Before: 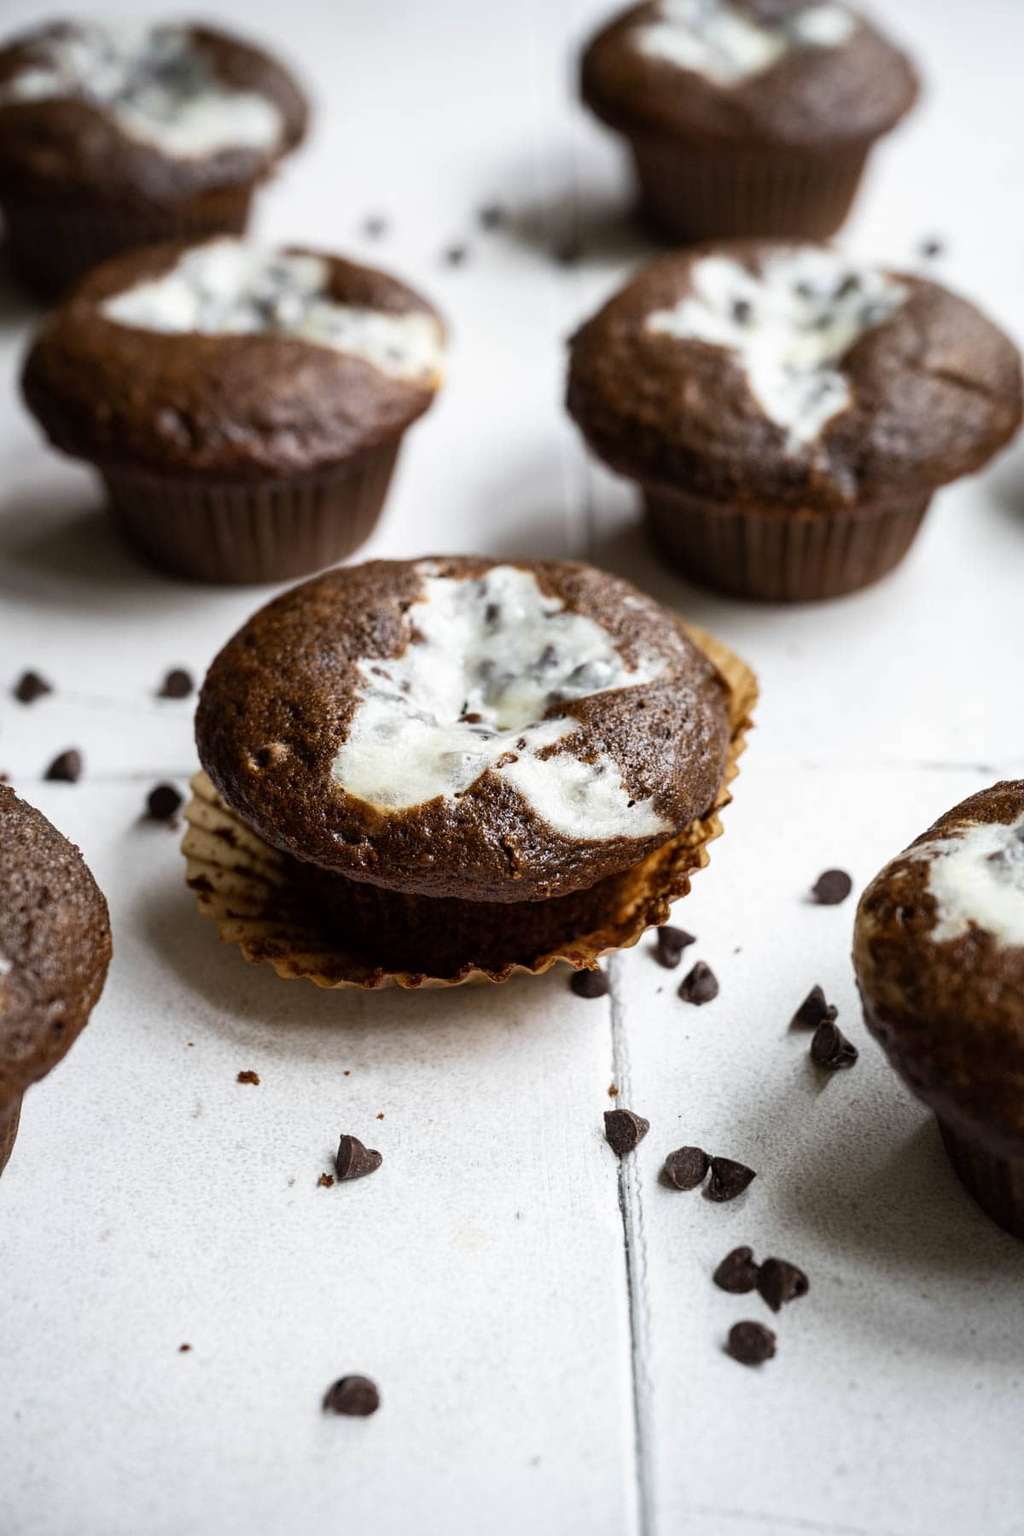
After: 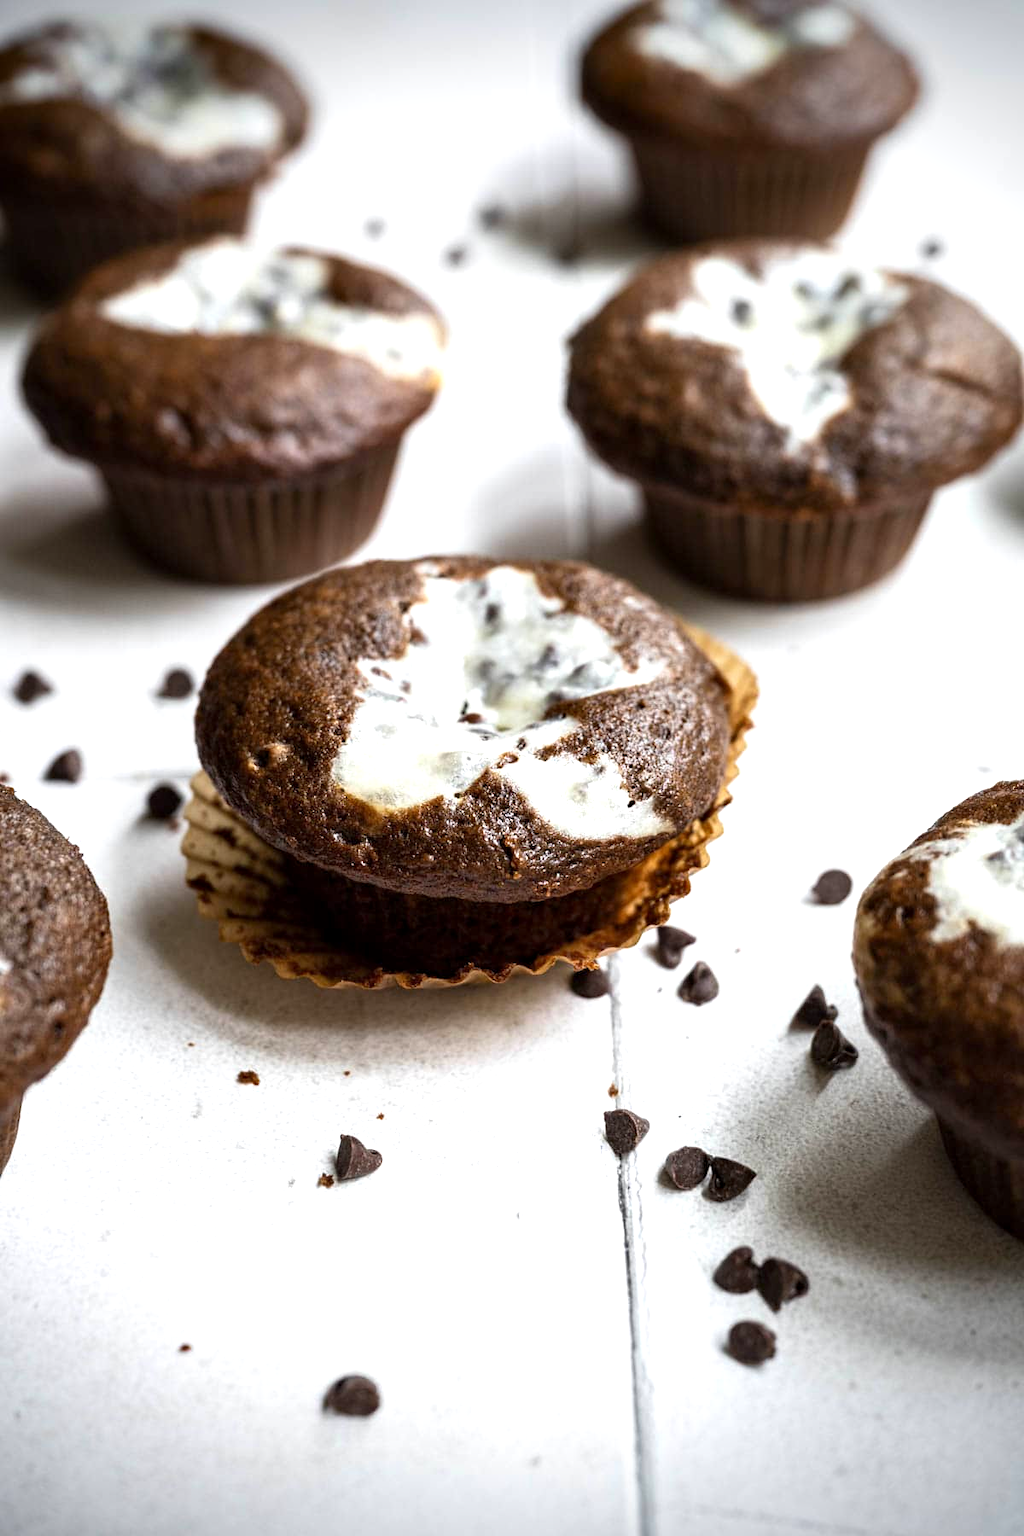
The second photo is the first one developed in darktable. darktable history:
vignetting: fall-off start 88.53%, fall-off radius 44.2%, saturation 0.376, width/height ratio 1.161
exposure: exposure 0.493 EV, compensate highlight preservation false
contrast equalizer: octaves 7, y [[0.6 ×6], [0.55 ×6], [0 ×6], [0 ×6], [0 ×6]], mix 0.15
